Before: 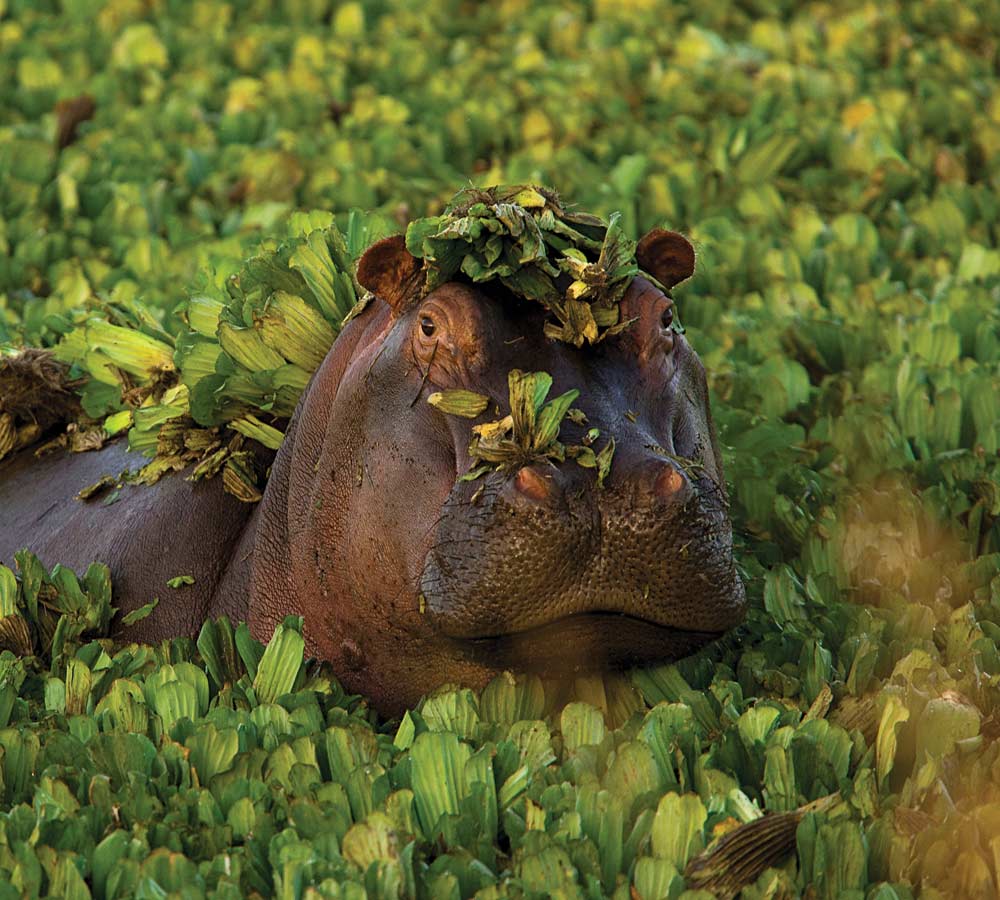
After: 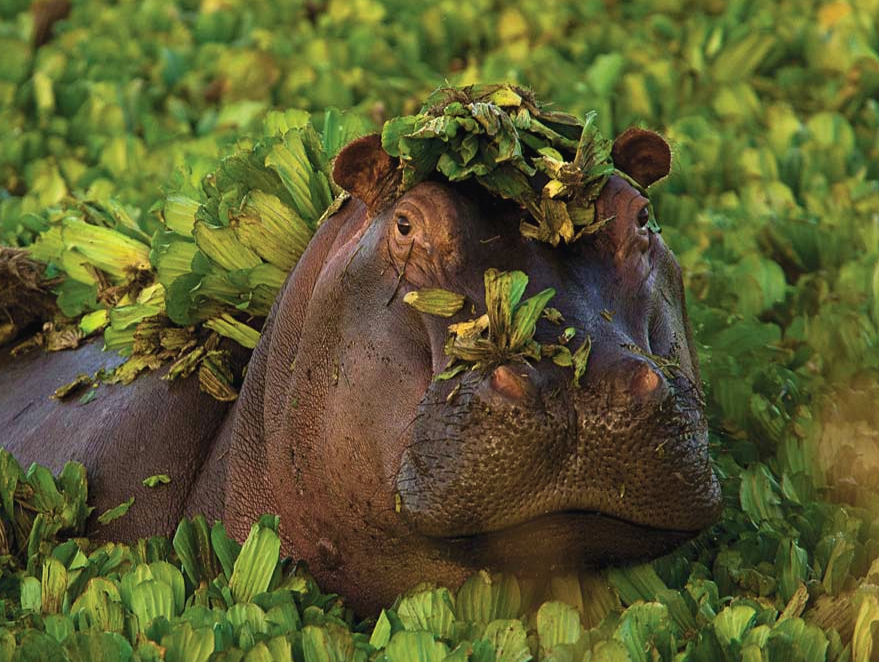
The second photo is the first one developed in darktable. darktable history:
color zones: curves: ch1 [(0.077, 0.436) (0.25, 0.5) (0.75, 0.5)]
crop and rotate: left 2.425%, top 11.305%, right 9.6%, bottom 15.08%
exposure: black level correction -0.003, exposure 0.04 EV, compensate highlight preservation false
velvia: on, module defaults
